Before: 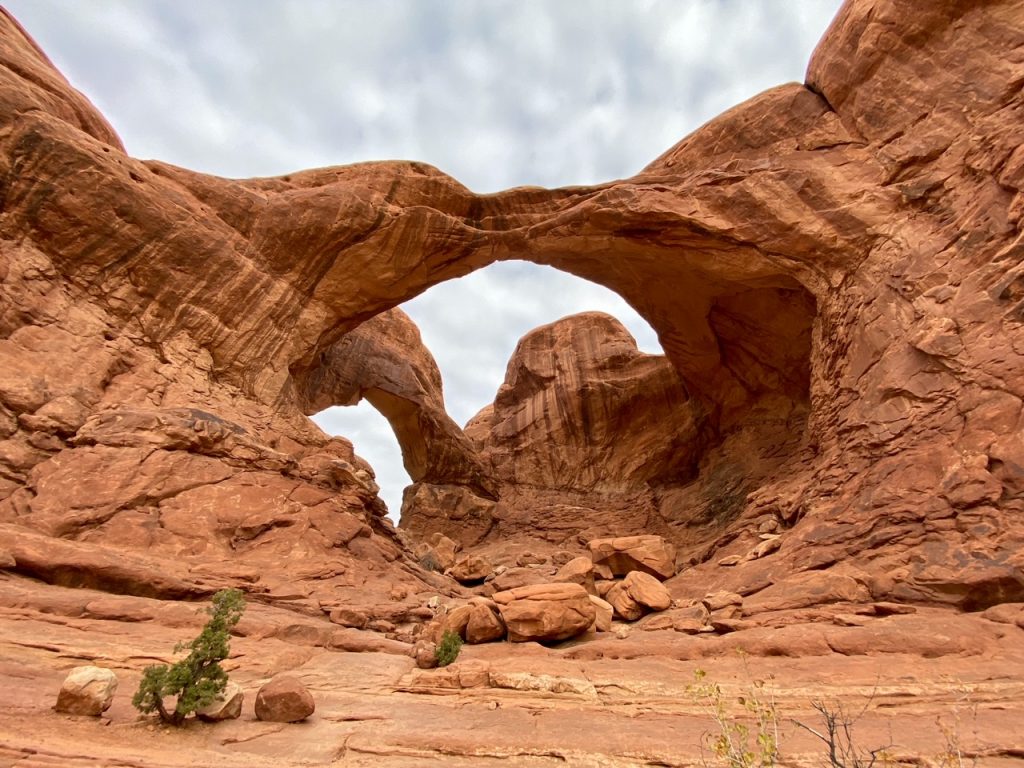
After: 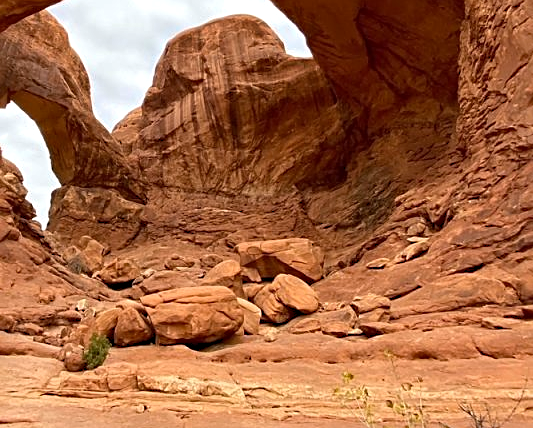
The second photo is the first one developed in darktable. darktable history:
sharpen: on, module defaults
crop: left 34.396%, top 38.731%, right 13.551%, bottom 5.486%
haze removal: compatibility mode true, adaptive false
levels: levels [0, 0.48, 0.961]
